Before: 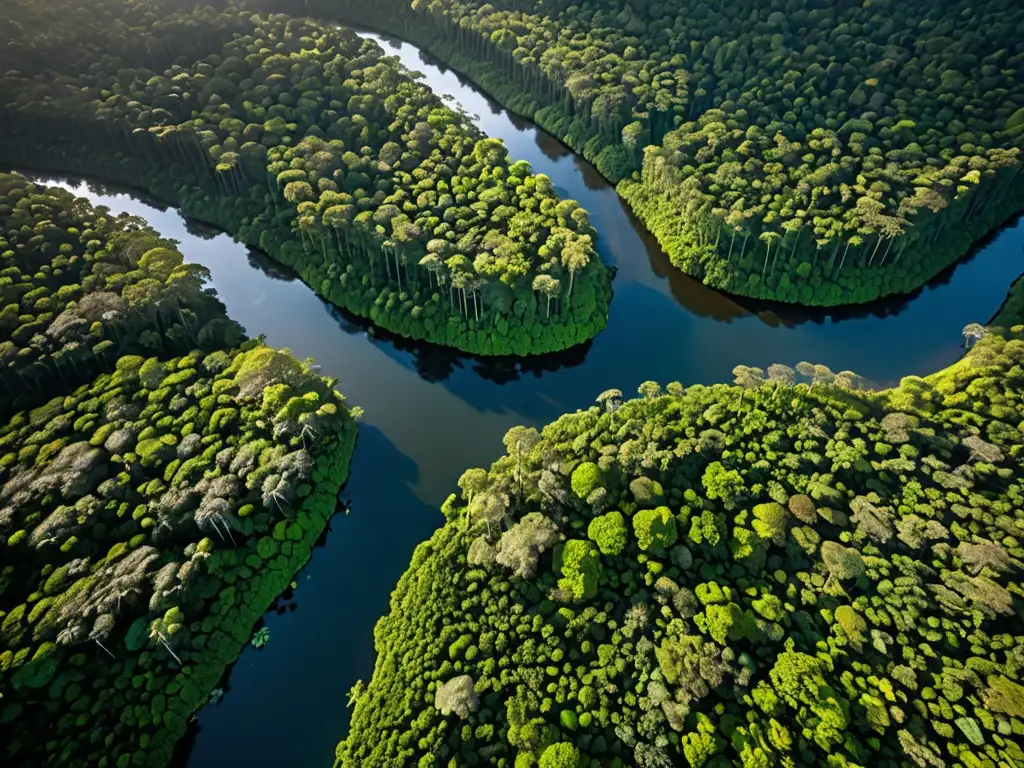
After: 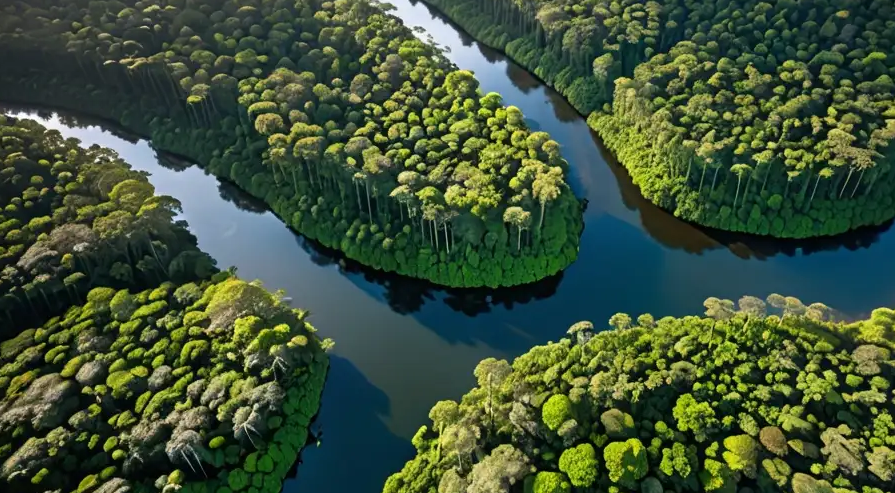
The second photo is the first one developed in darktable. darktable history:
crop: left 2.929%, top 8.872%, right 9.642%, bottom 26.908%
